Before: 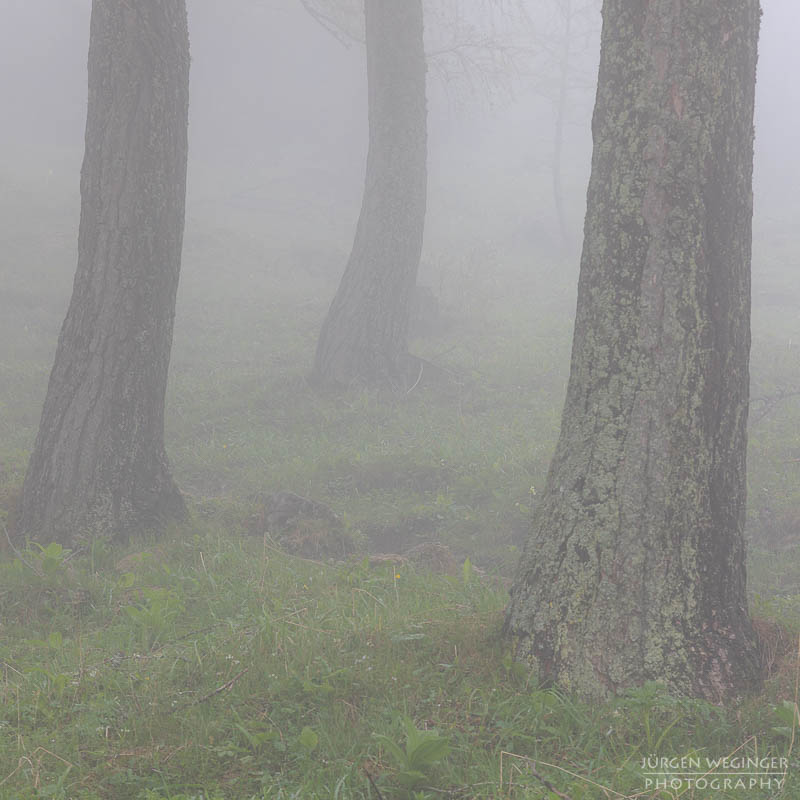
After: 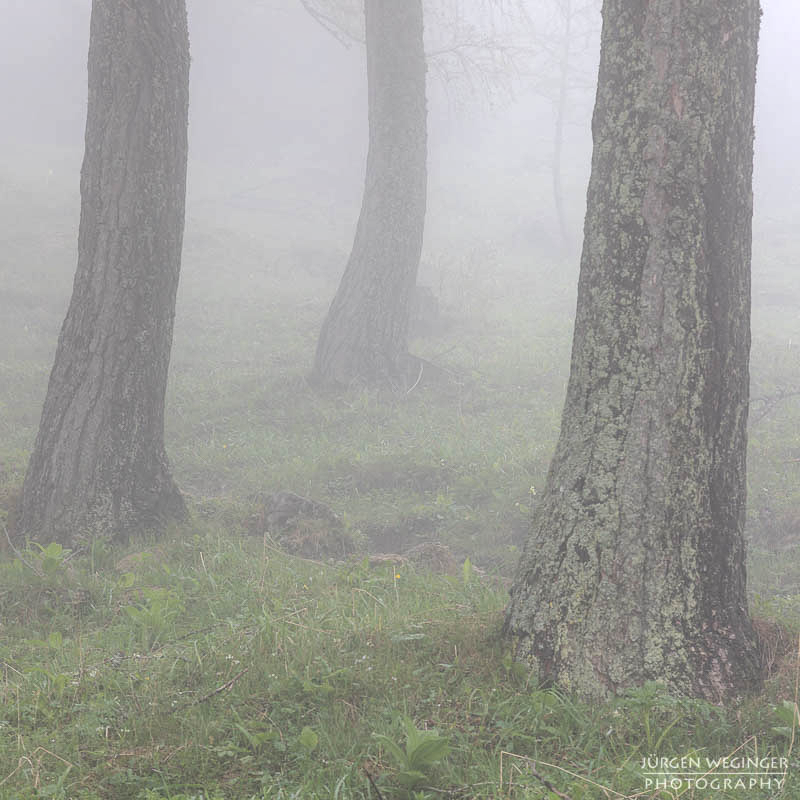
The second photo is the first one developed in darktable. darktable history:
tone equalizer: -8 EV -0.417 EV, -7 EV -0.389 EV, -6 EV -0.333 EV, -5 EV -0.222 EV, -3 EV 0.222 EV, -2 EV 0.333 EV, -1 EV 0.389 EV, +0 EV 0.417 EV, edges refinement/feathering 500, mask exposure compensation -1.57 EV, preserve details no
local contrast: detail 130%
